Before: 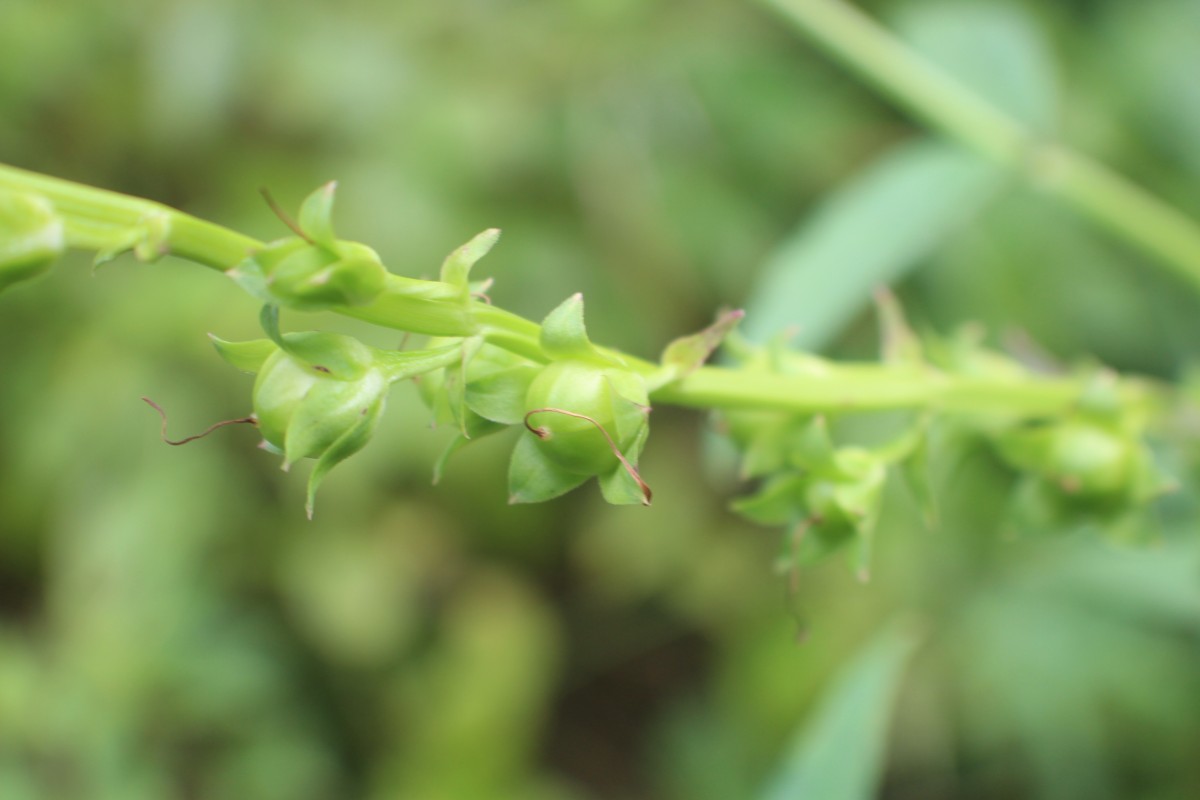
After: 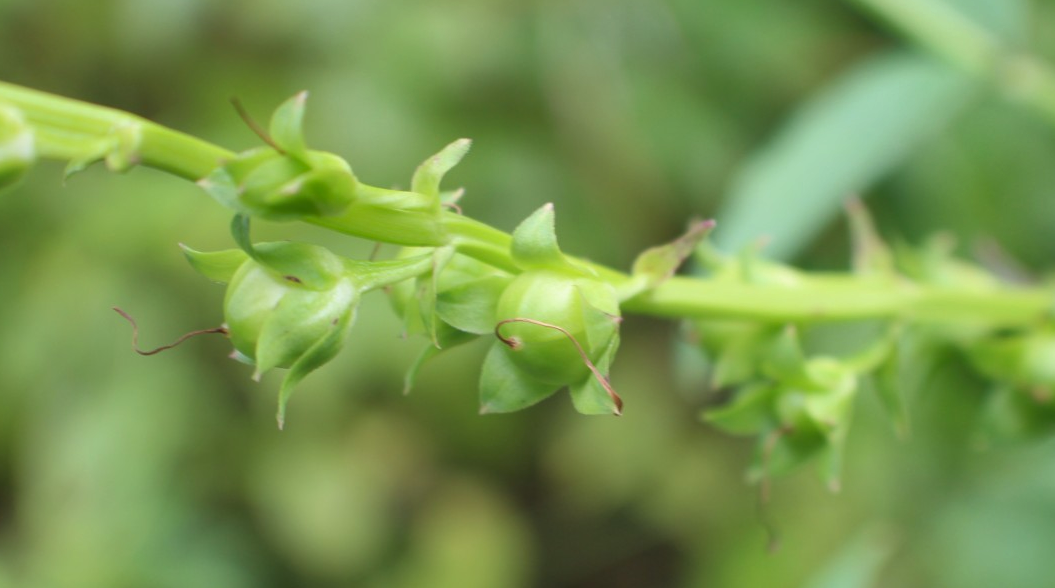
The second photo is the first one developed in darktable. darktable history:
white balance: red 0.988, blue 1.017
shadows and highlights: shadows 30.63, highlights -63.22, shadows color adjustment 98%, highlights color adjustment 58.61%, soften with gaussian
crop and rotate: left 2.425%, top 11.305%, right 9.6%, bottom 15.08%
